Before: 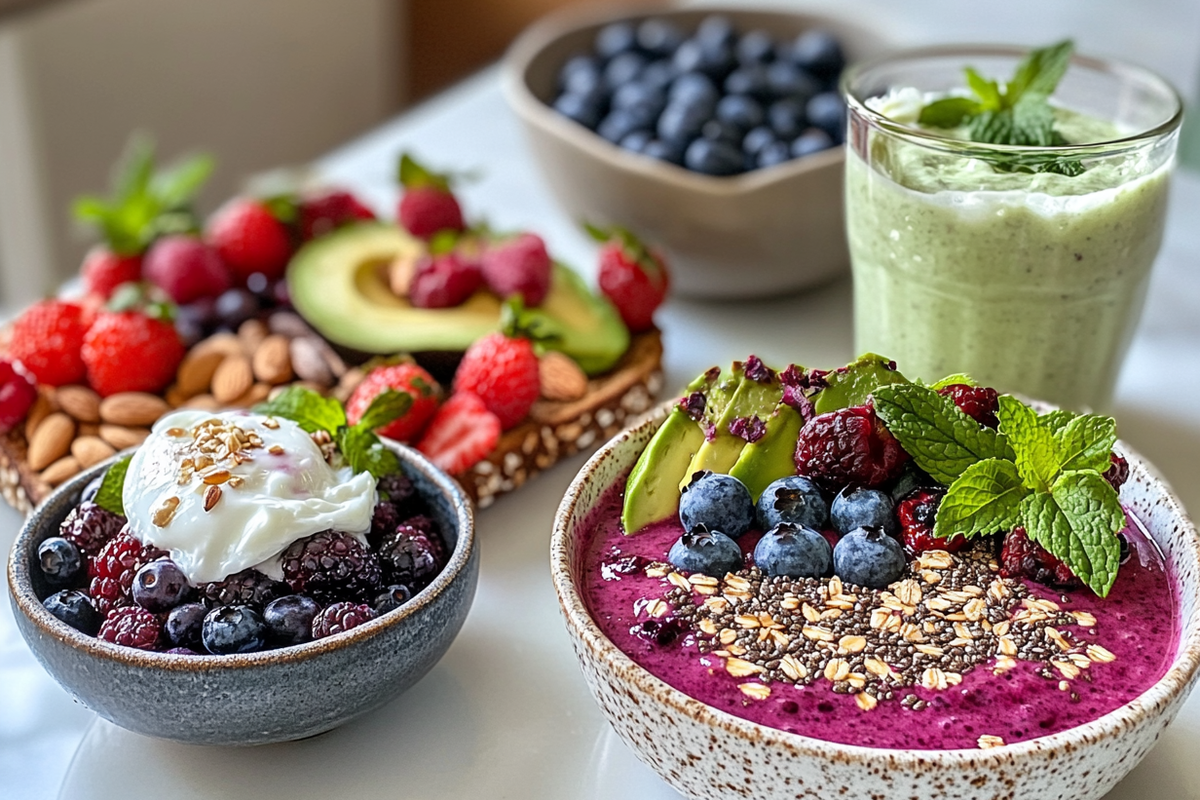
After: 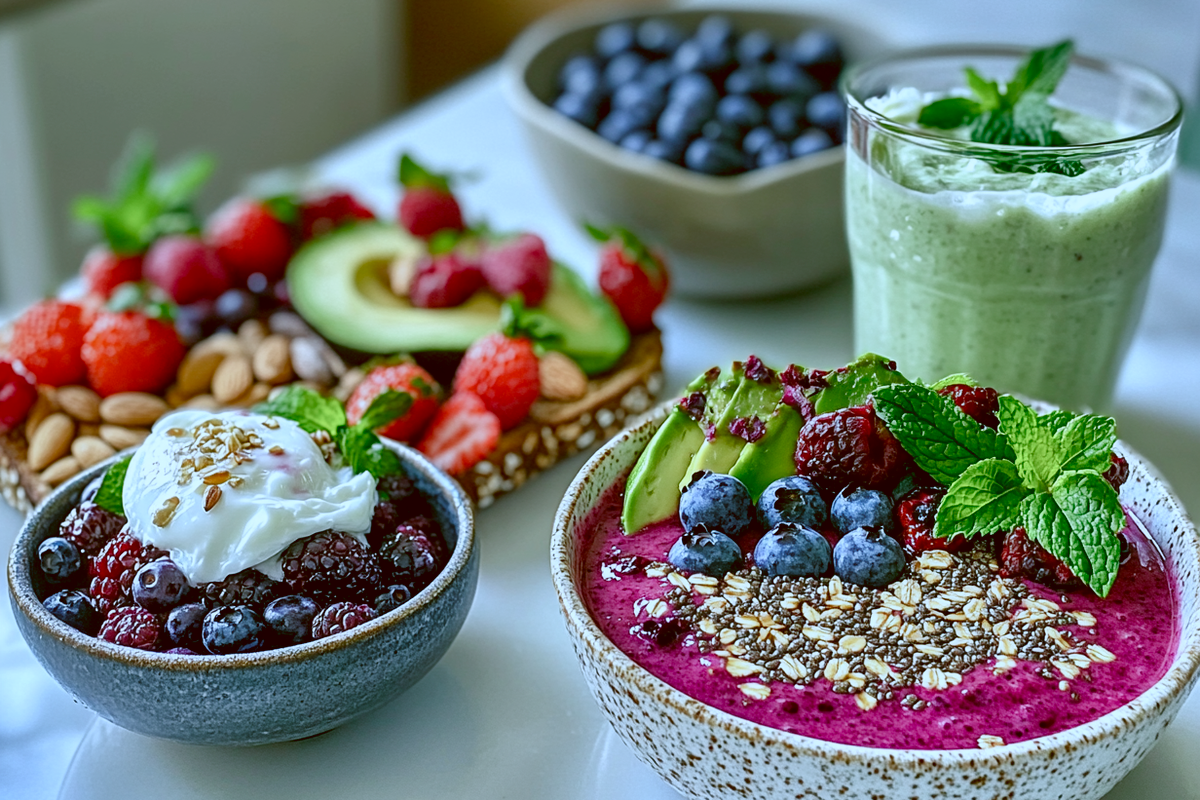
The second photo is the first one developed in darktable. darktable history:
color balance rgb: shadows lift › chroma 2.032%, shadows lift › hue 248.46°, power › chroma 2.133%, power › hue 169°, perceptual saturation grading › global saturation 20%, perceptual saturation grading › highlights -49.398%, perceptual saturation grading › shadows 25.859%
shadows and highlights: shadows 59.78, highlights -60.12, soften with gaussian
exposure: exposure -0.155 EV, compensate highlight preservation false
color correction: highlights a* -5.26, highlights b* 9.8, shadows a* 9.52, shadows b* 24.76
color calibration: illuminant as shot in camera, adaptation linear Bradford (ICC v4), x 0.408, y 0.406, temperature 3609.06 K
